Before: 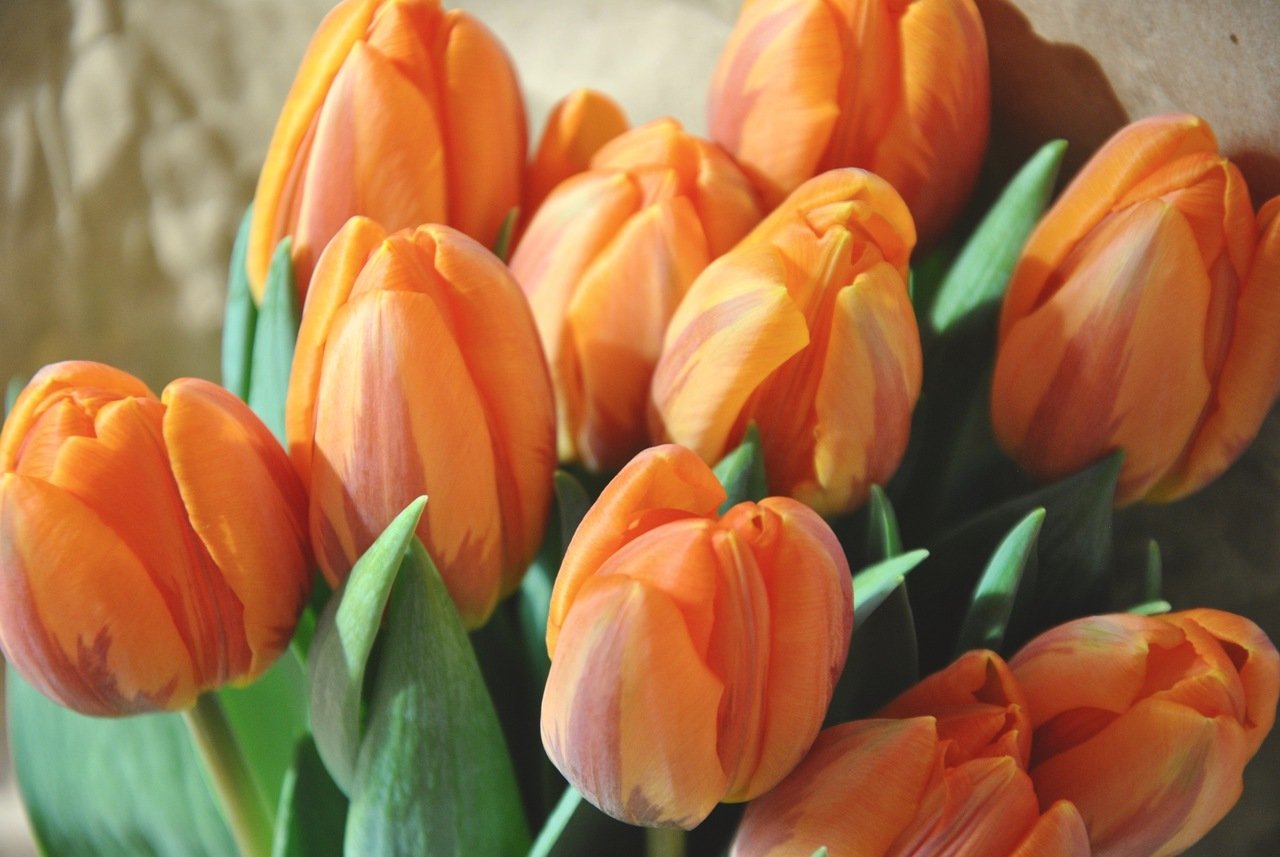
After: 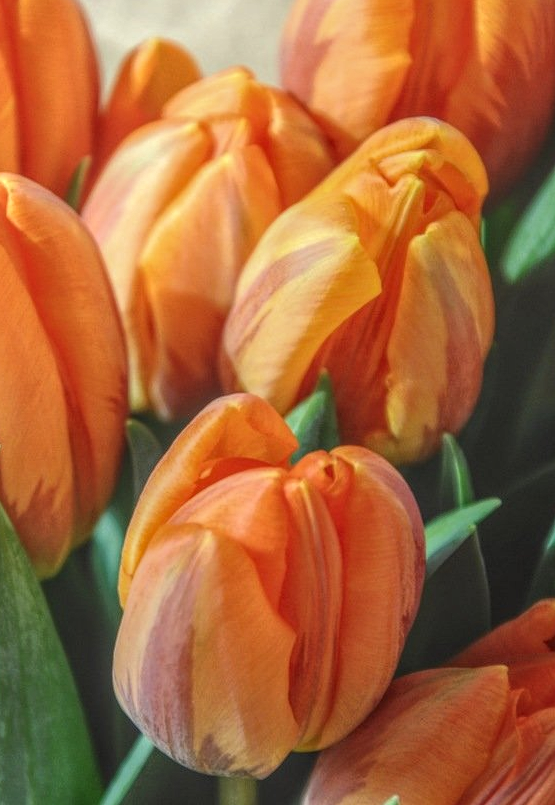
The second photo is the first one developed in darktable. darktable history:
crop: left 33.452%, top 6.025%, right 23.155%
local contrast: highlights 20%, shadows 30%, detail 200%, midtone range 0.2
